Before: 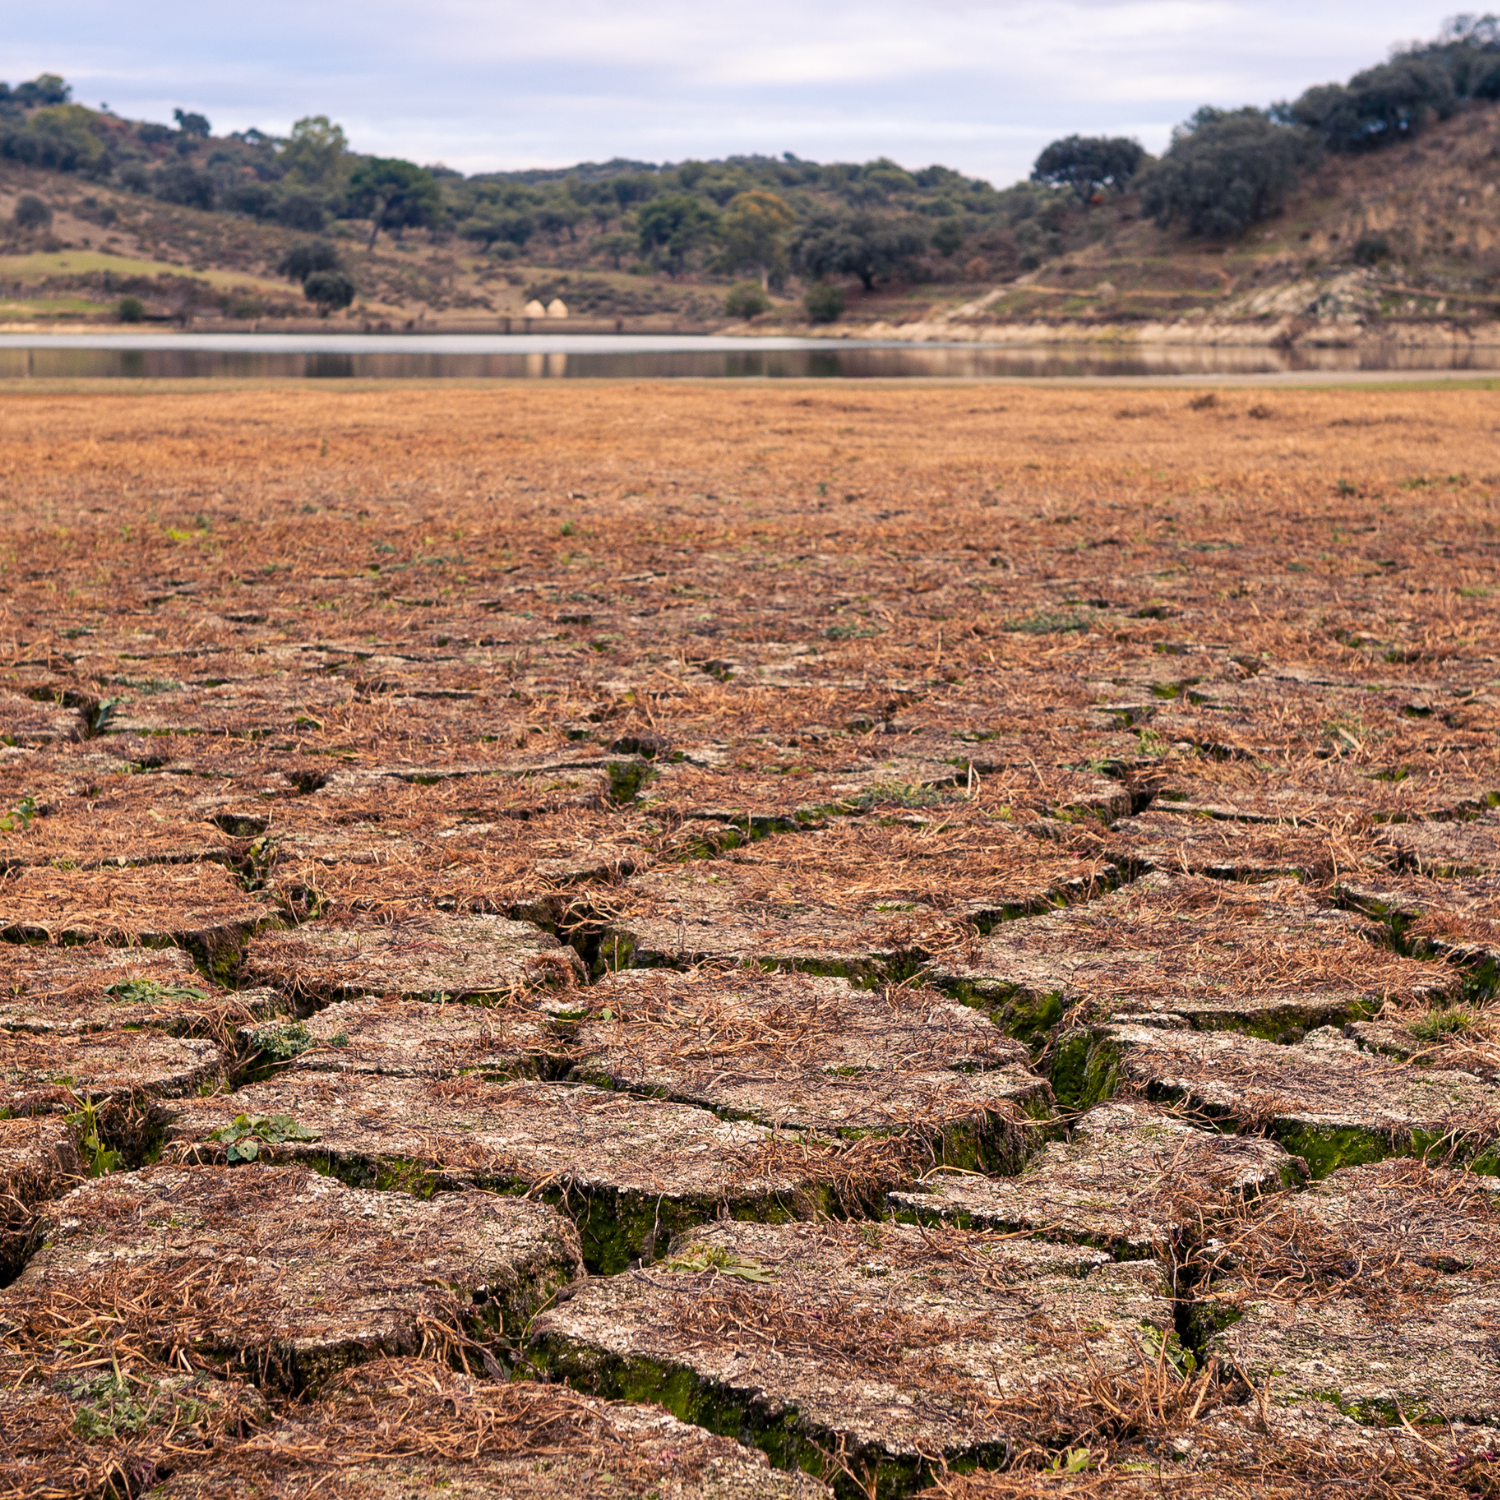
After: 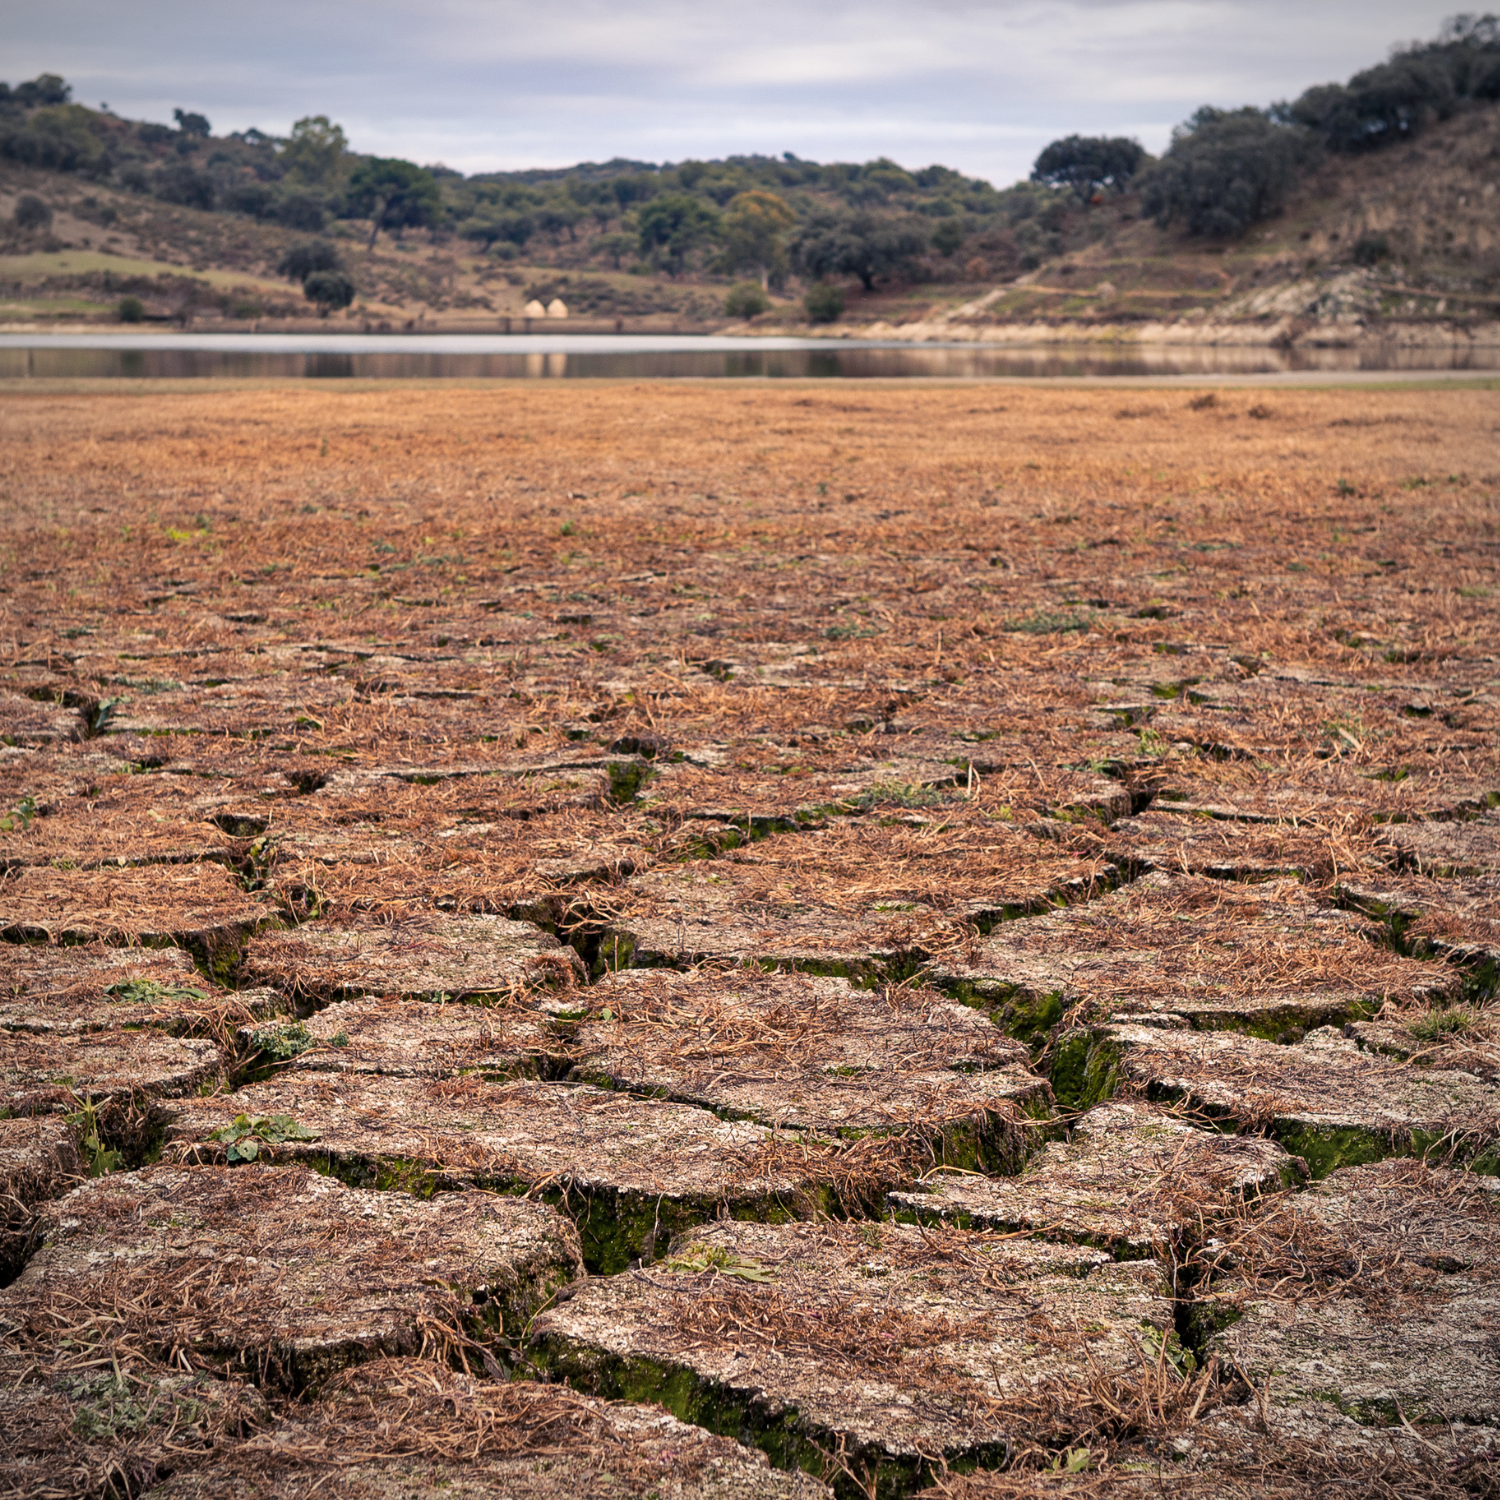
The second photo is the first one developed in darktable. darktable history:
contrast brightness saturation: saturation -0.05
vignetting: fall-off radius 60.92%
shadows and highlights: soften with gaussian
